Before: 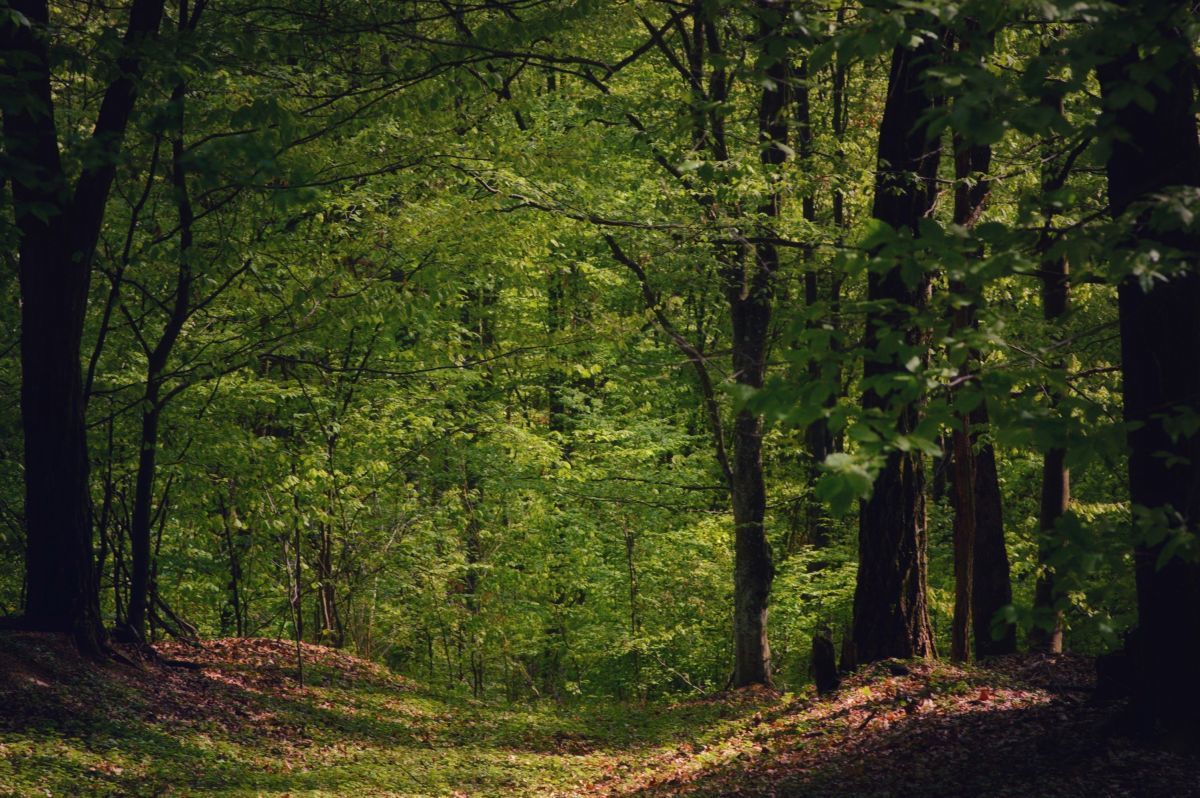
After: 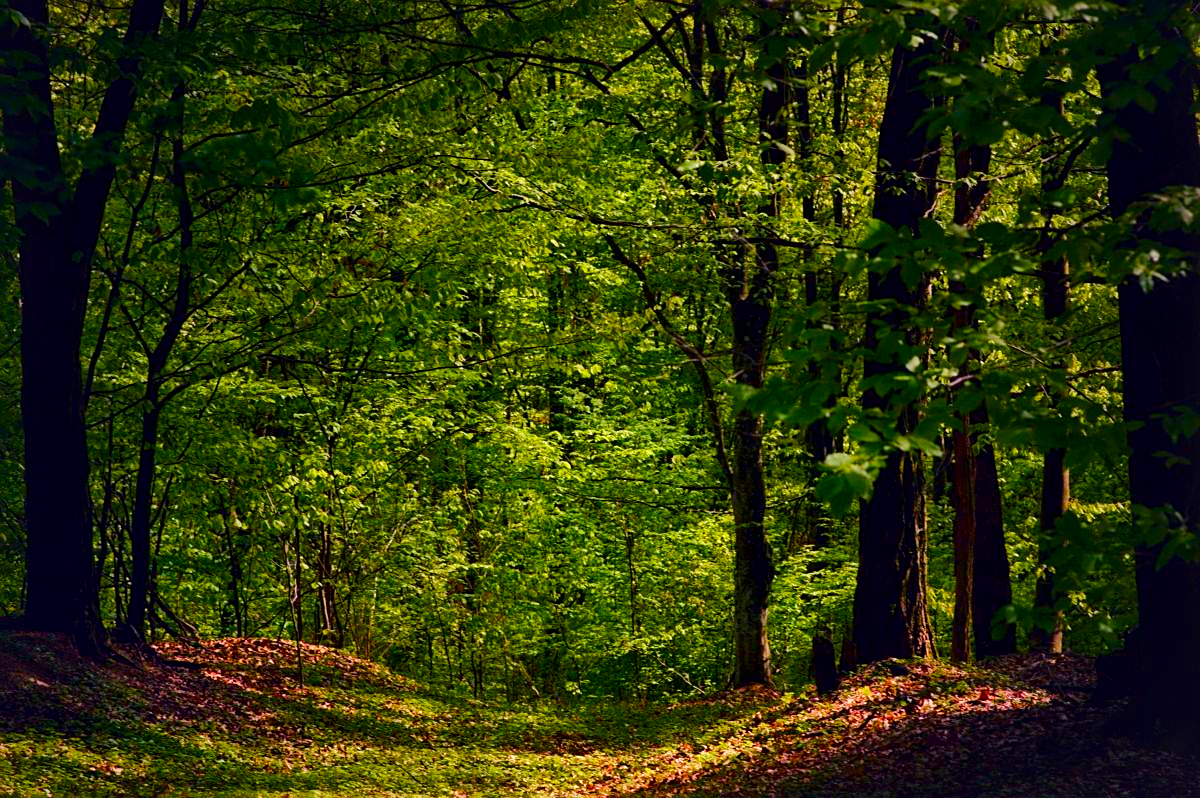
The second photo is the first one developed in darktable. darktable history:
local contrast: mode bilateral grid, contrast 49, coarseness 51, detail 150%, midtone range 0.2
color correction: highlights b* 0.066
color balance rgb: perceptual saturation grading › global saturation 20%, perceptual saturation grading › highlights -25.503%, perceptual saturation grading › shadows 50.131%, global vibrance 20%
contrast brightness saturation: contrast 0.157, saturation 0.329
sharpen: amount 0.49
